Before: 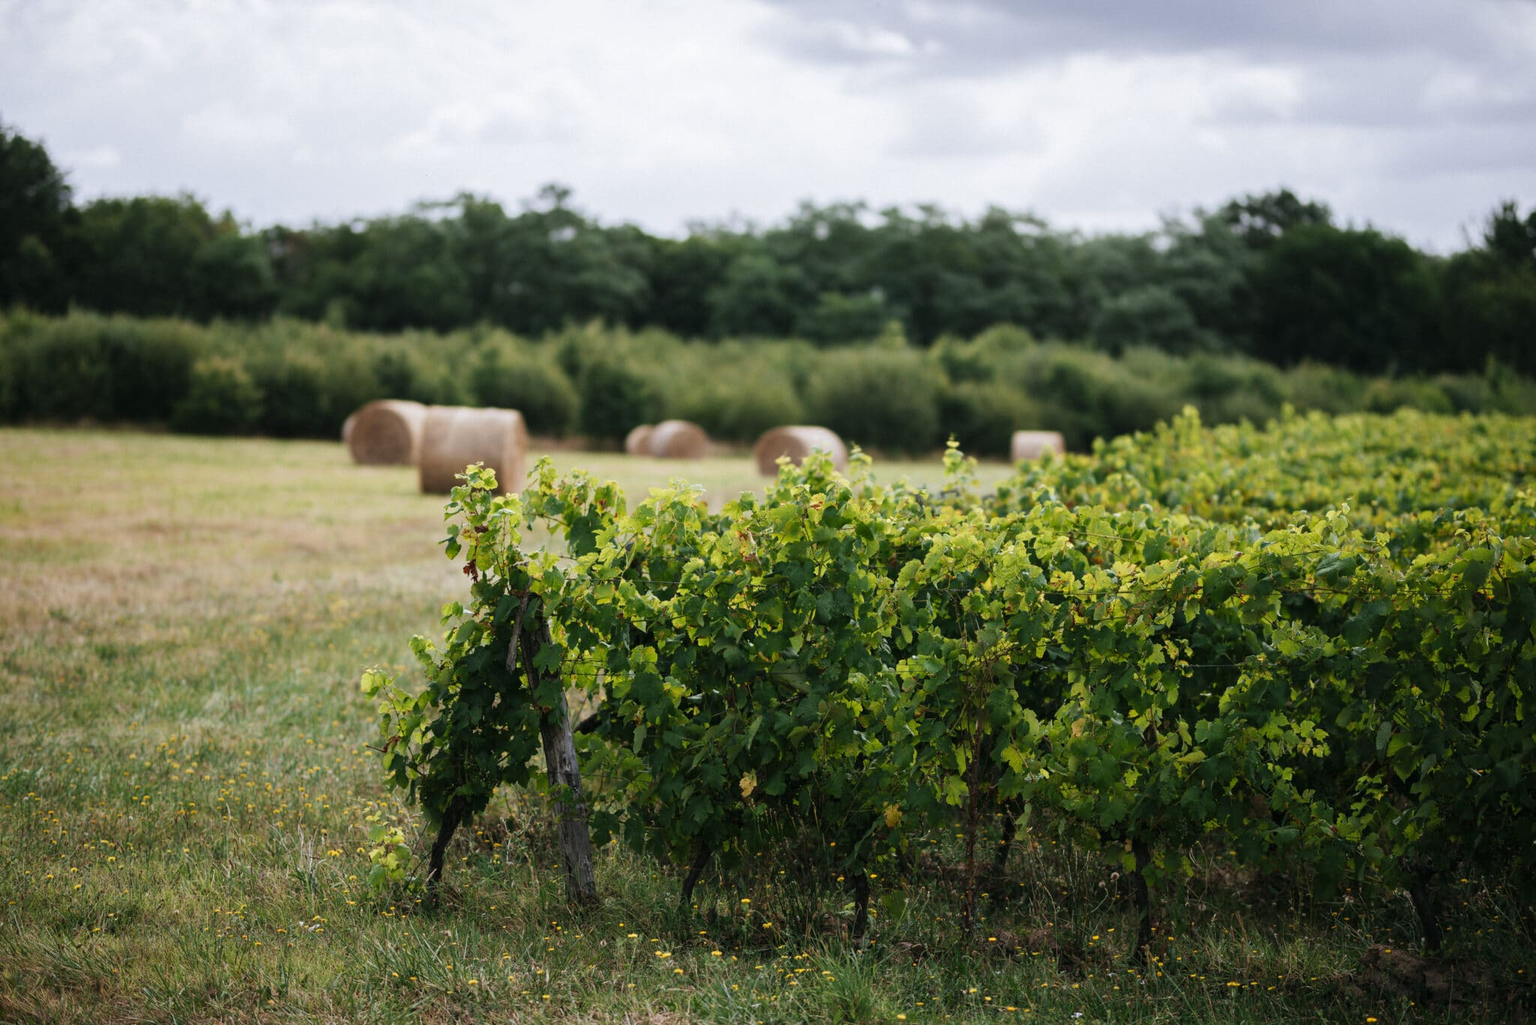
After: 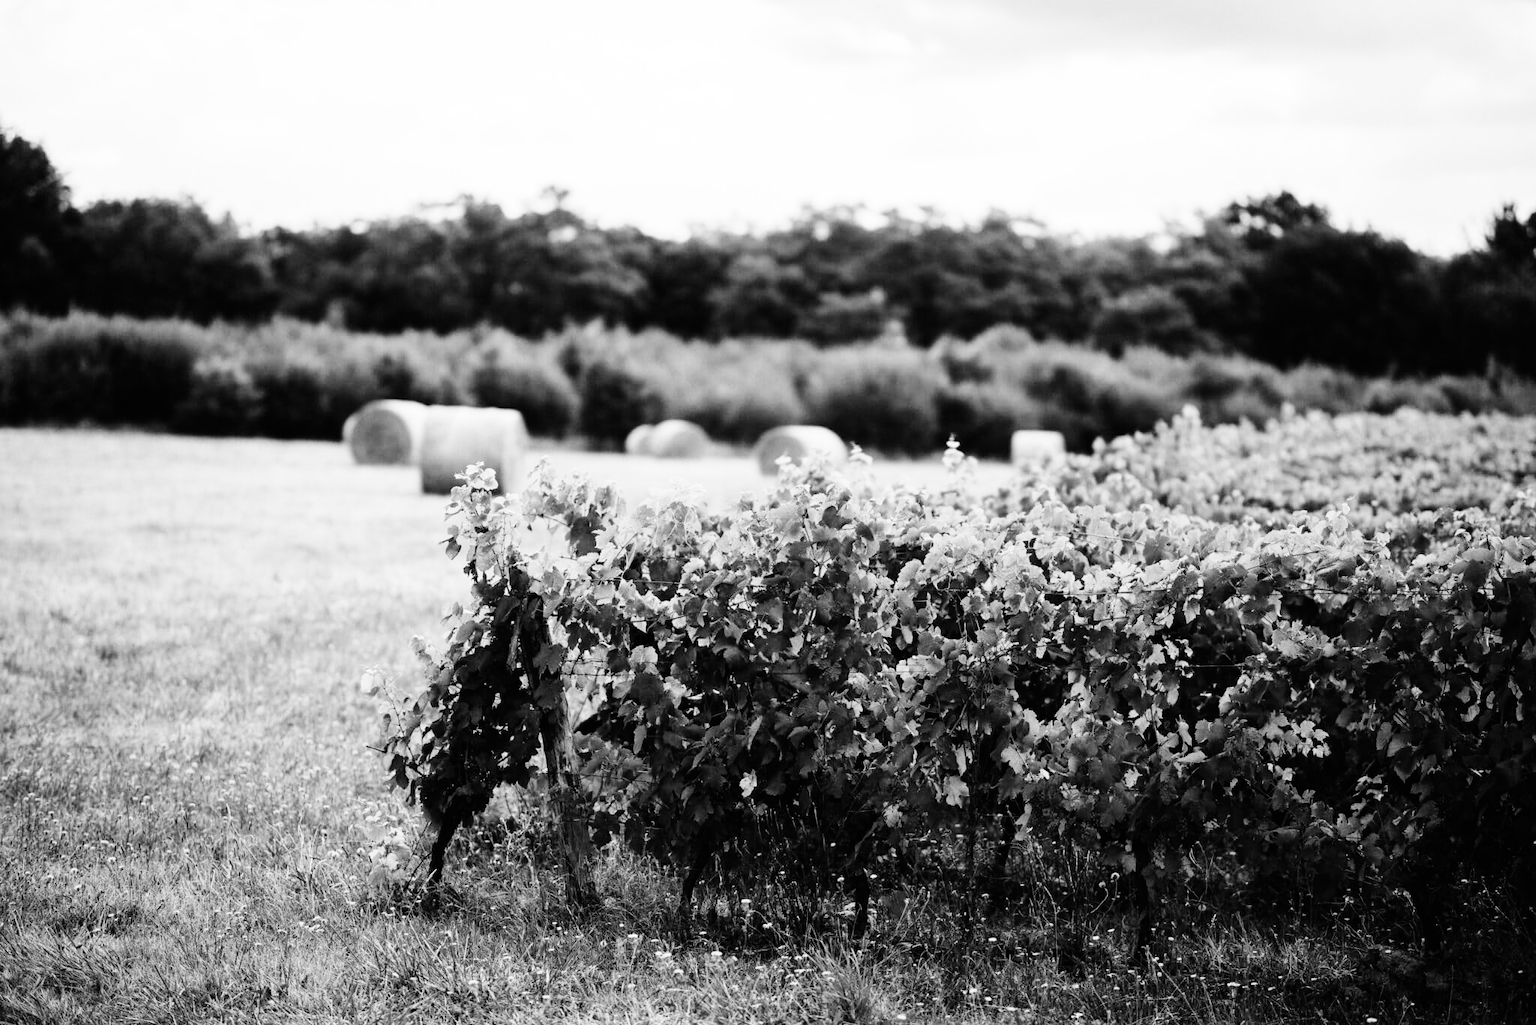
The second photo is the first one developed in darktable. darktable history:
base curve: curves: ch0 [(0, 0) (0, 0) (0.002, 0.001) (0.008, 0.003) (0.019, 0.011) (0.037, 0.037) (0.064, 0.11) (0.102, 0.232) (0.152, 0.379) (0.216, 0.524) (0.296, 0.665) (0.394, 0.789) (0.512, 0.881) (0.651, 0.945) (0.813, 0.986) (1, 1)], preserve colors none
monochrome: on, module defaults
